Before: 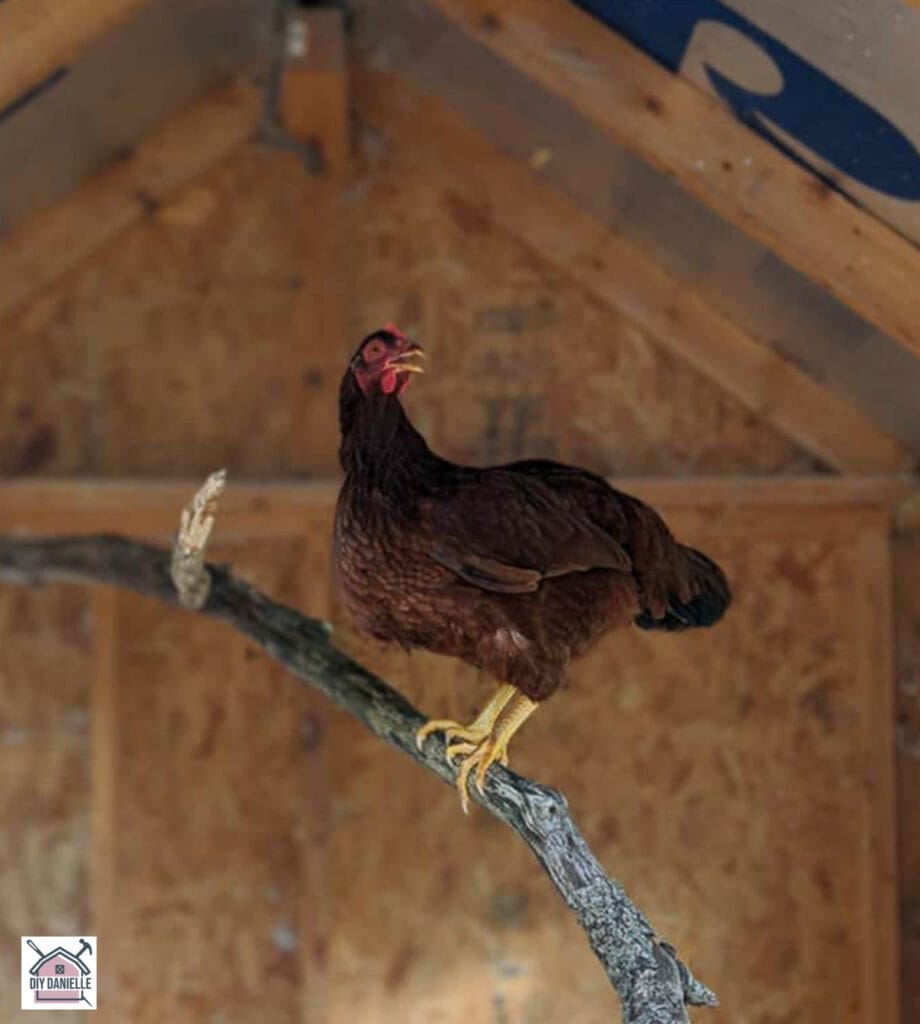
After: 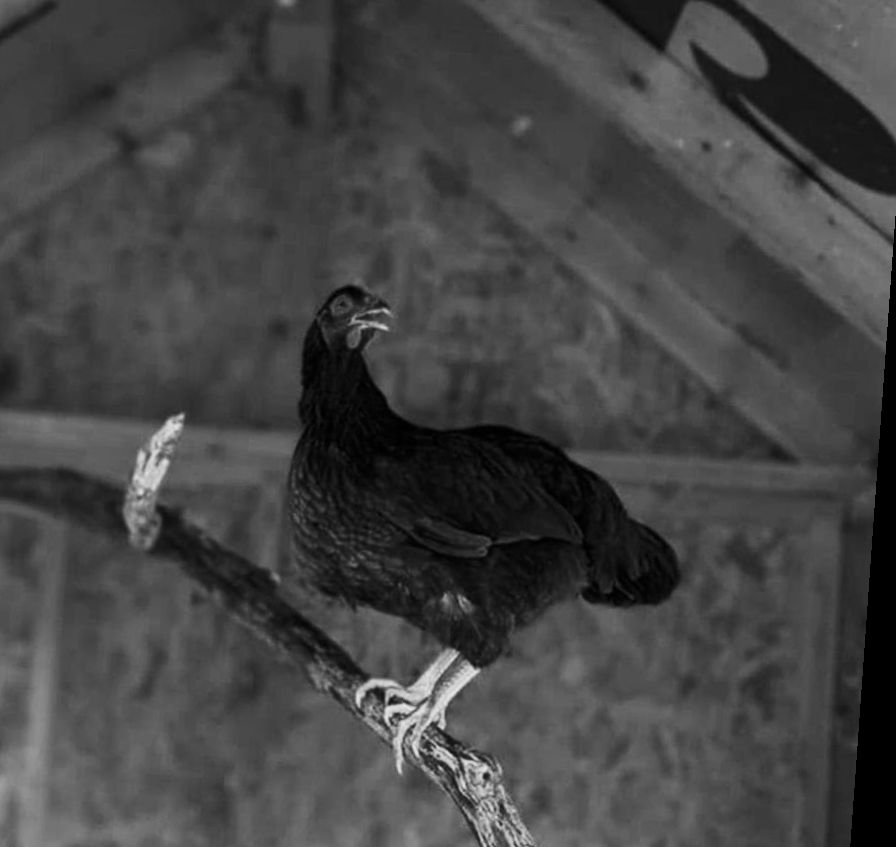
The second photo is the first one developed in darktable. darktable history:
crop: left 8.155%, top 6.611%, bottom 15.385%
rotate and perspective: rotation 4.1°, automatic cropping off
contrast brightness saturation: contrast 0.26, brightness 0.02, saturation 0.87
monochrome: a 32, b 64, size 2.3
